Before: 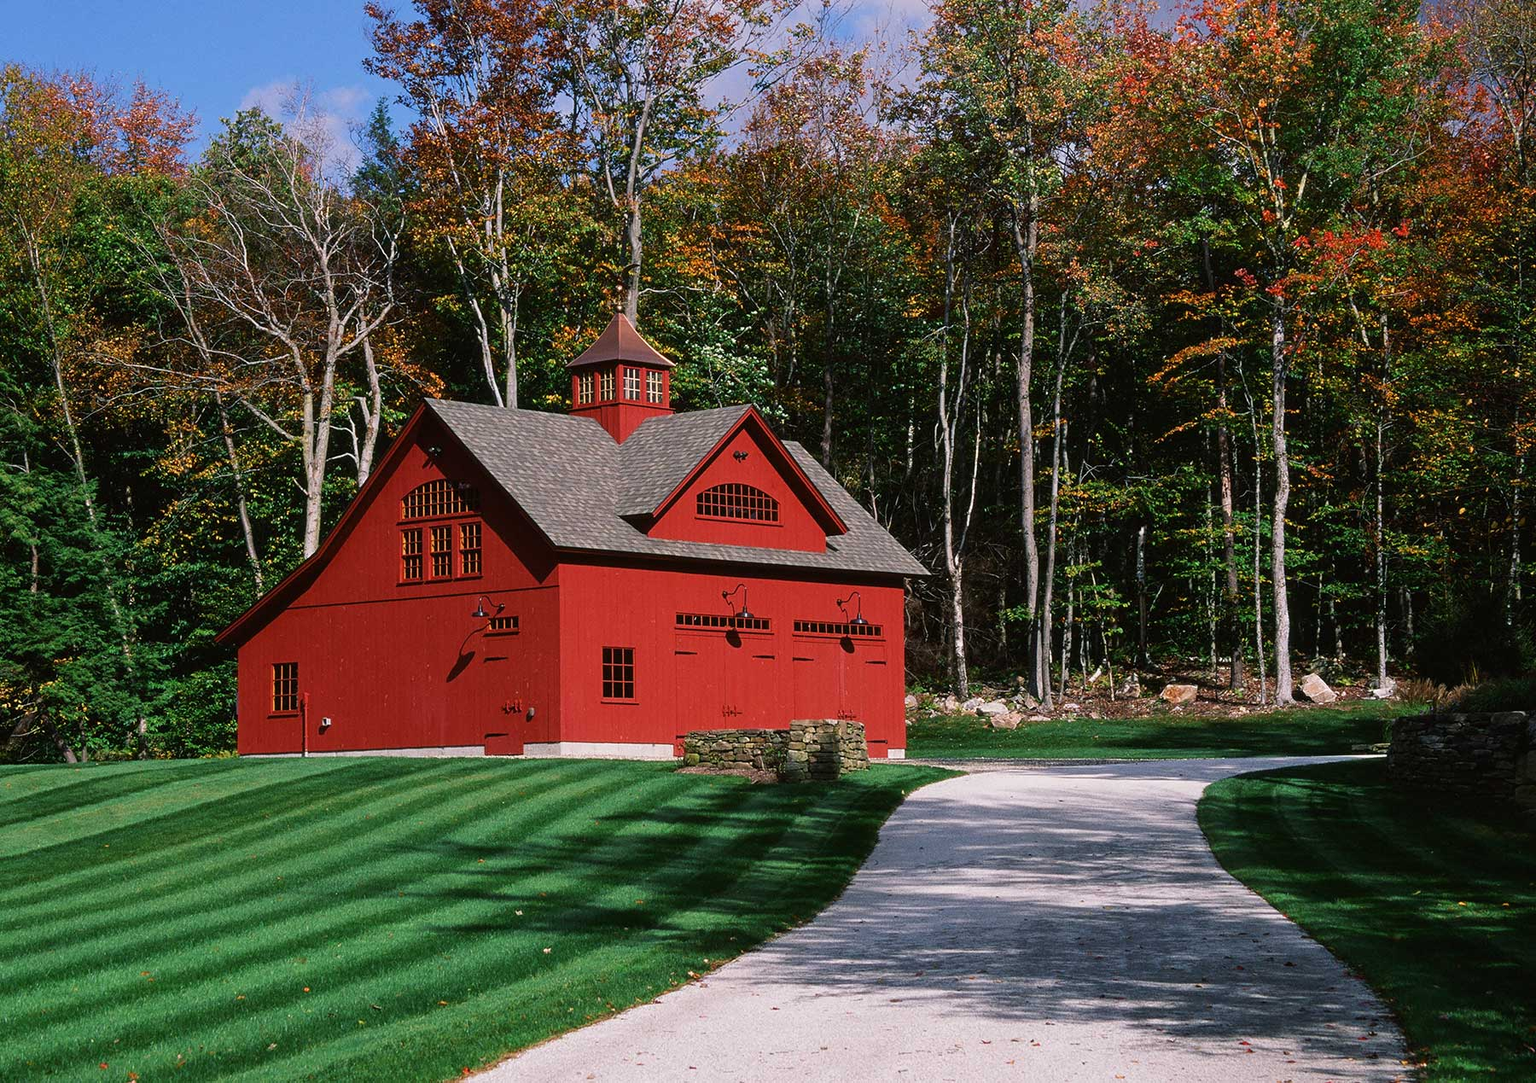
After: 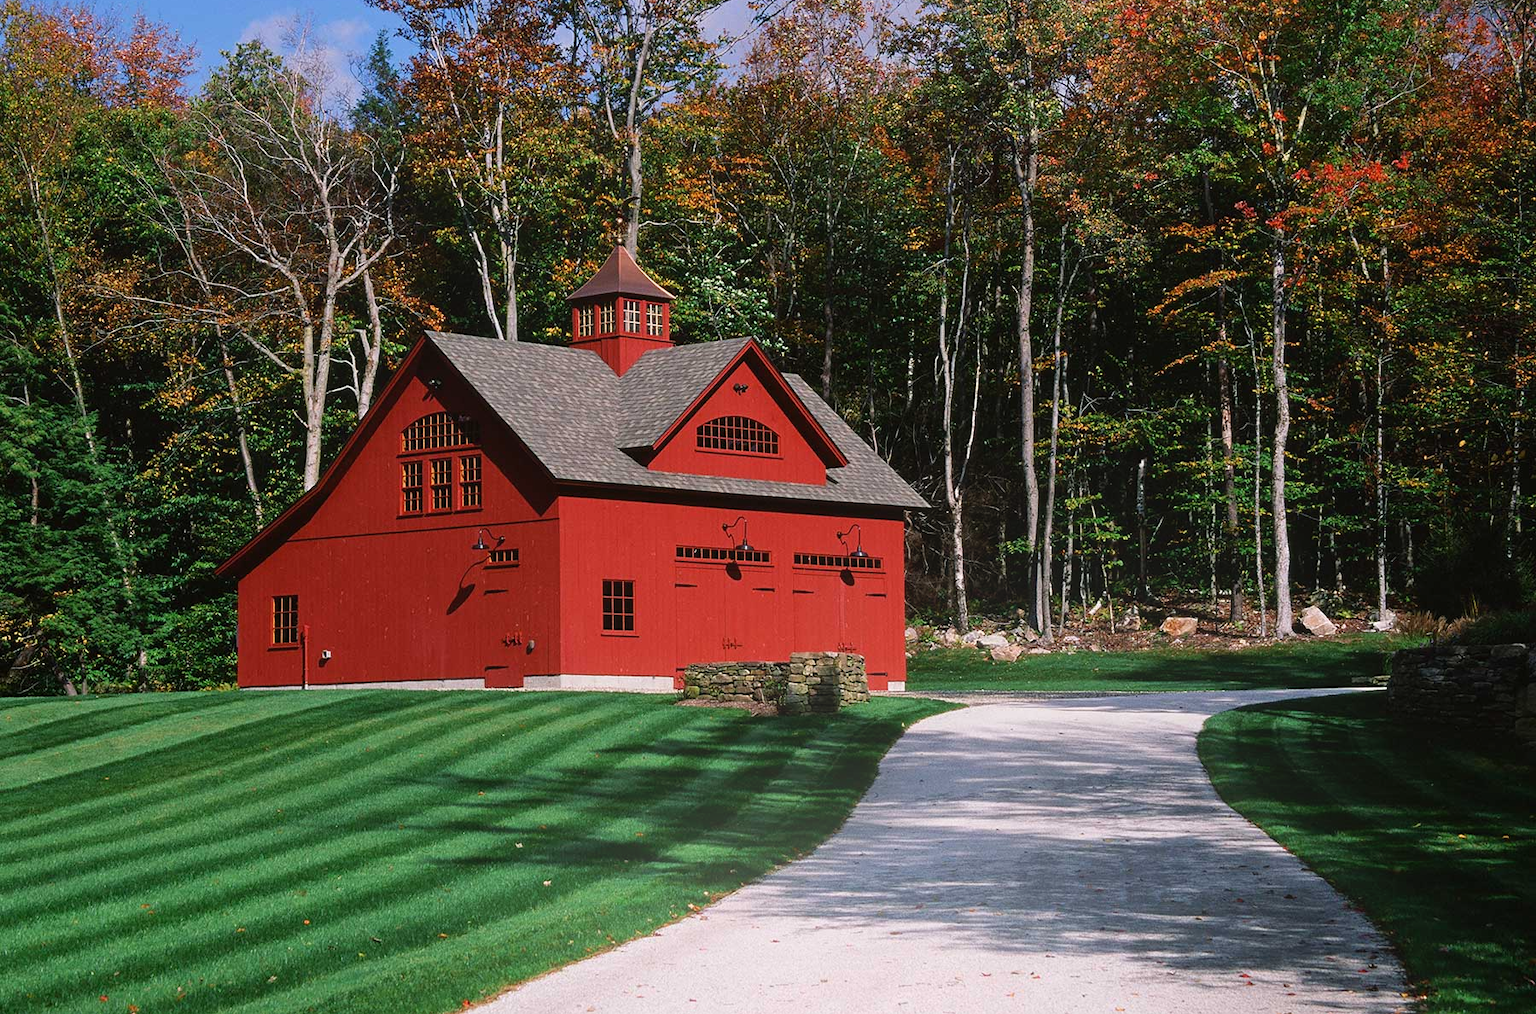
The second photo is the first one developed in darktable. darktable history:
crop and rotate: top 6.25%
bloom: size 38%, threshold 95%, strength 30%
